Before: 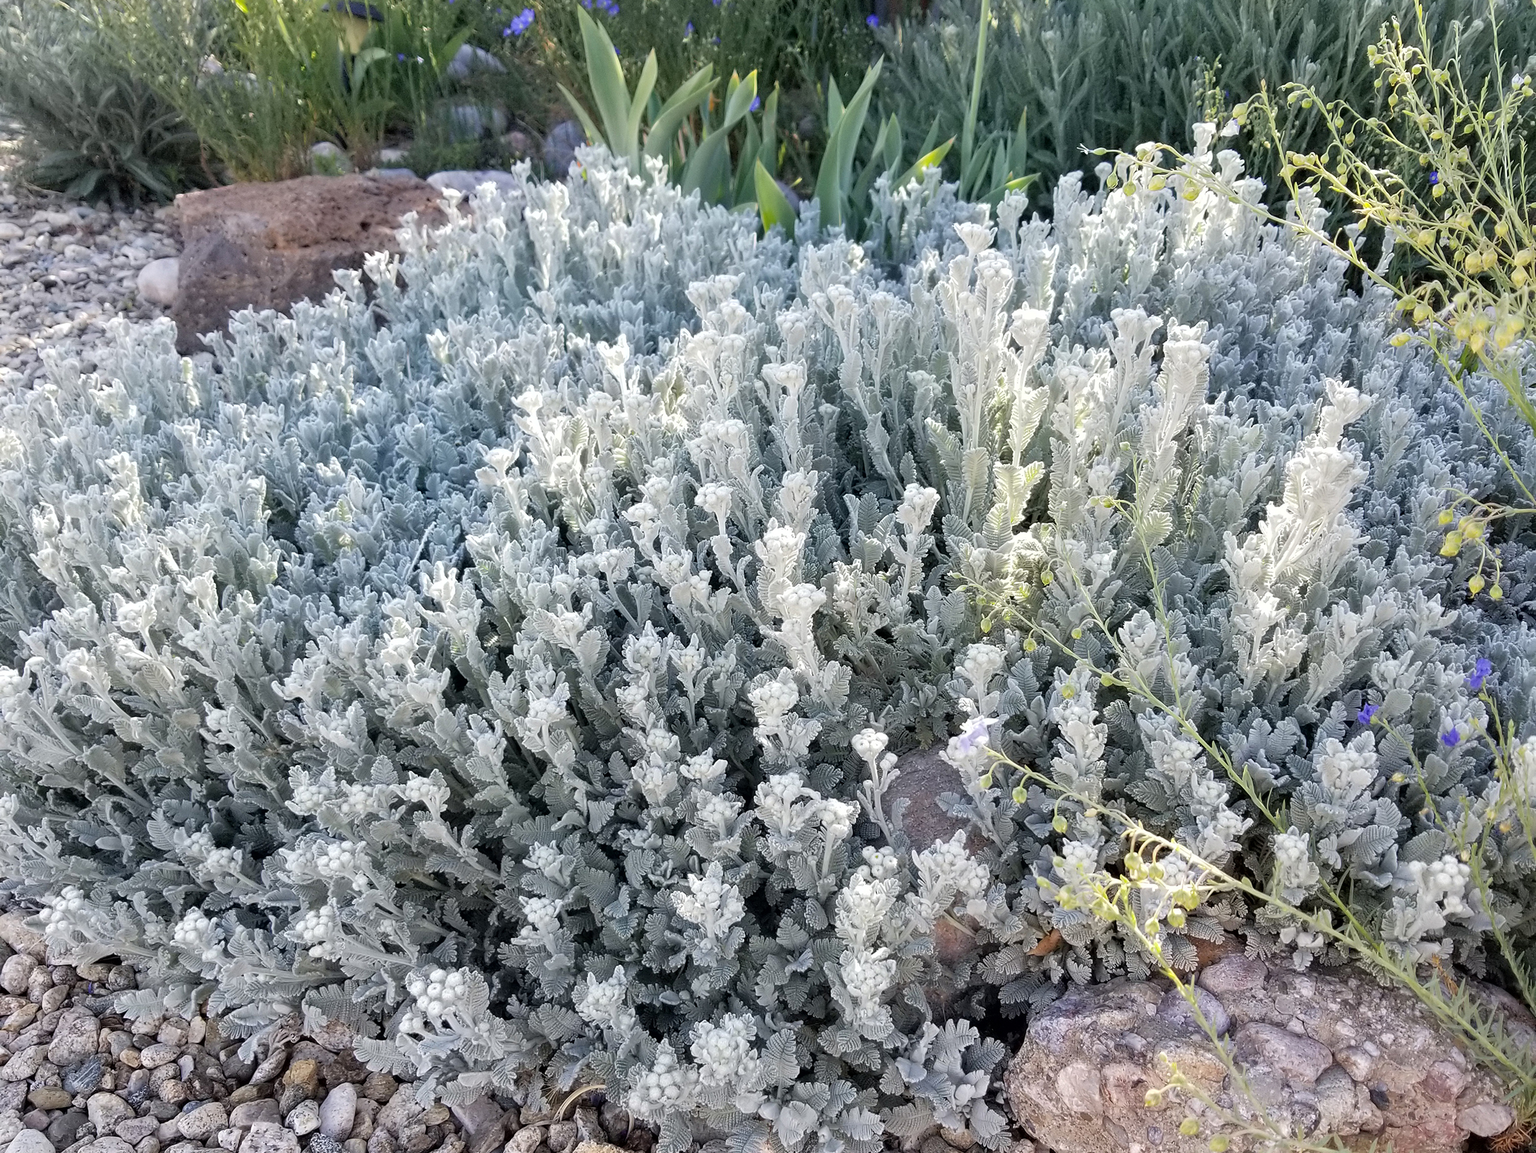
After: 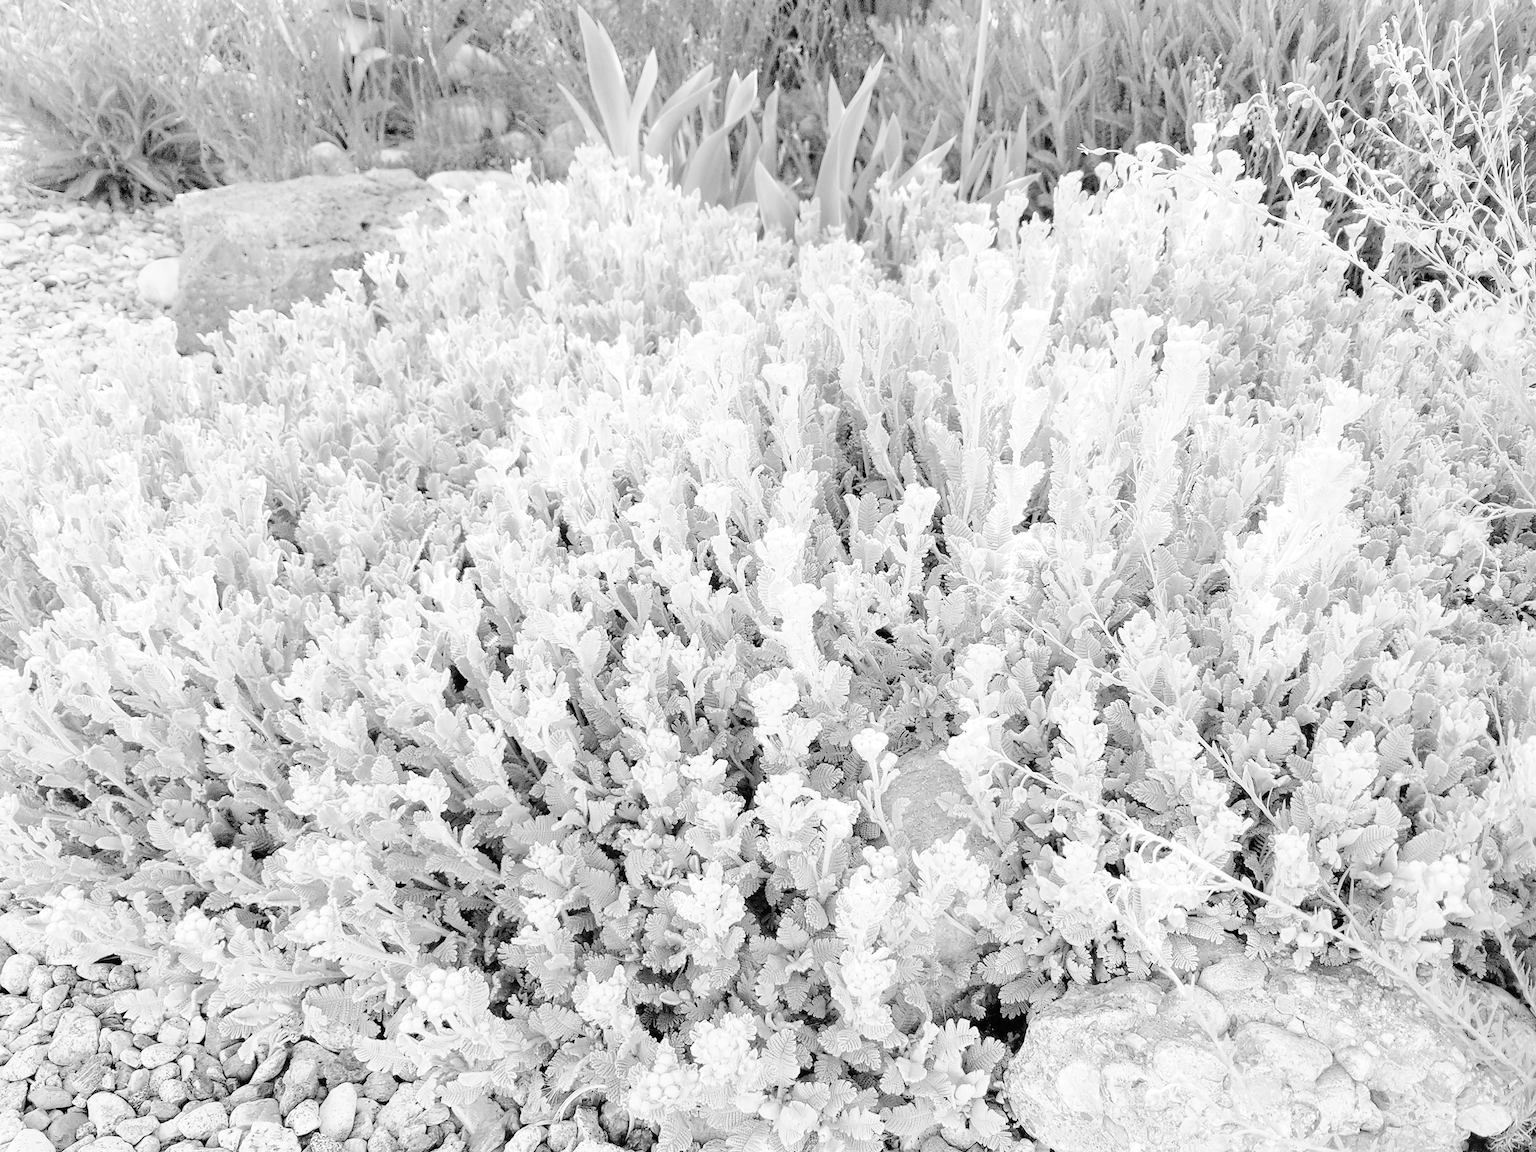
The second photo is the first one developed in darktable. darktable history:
tone curve: curves: ch0 [(0, 0) (0.003, 0.003) (0.011, 0.005) (0.025, 0.008) (0.044, 0.012) (0.069, 0.02) (0.1, 0.031) (0.136, 0.047) (0.177, 0.088) (0.224, 0.141) (0.277, 0.222) (0.335, 0.32) (0.399, 0.425) (0.468, 0.524) (0.543, 0.623) (0.623, 0.716) (0.709, 0.796) (0.801, 0.88) (0.898, 0.959) (1, 1)], preserve colors none
color look up table: target L [83.28, 62.2, 55.83, 73.95, 69.22, 42.92, 49.44, 59.81, 39.99, 47.94, 26.24, 200.19, 74.34, 95.62, 86.52, 67.25, 66.05, 56.71, 64.04, 44.96, 55.25, 36.15, 45.56, 37.4, 33.75, 14.09, 94.1, 87.32, 75.5, 68.43, 75.5, 72.38, 63.22, 68.83, 57.05, 64.04, 50.32, 41.85, 41.85, 29.31, 15.91, 80.91, 90.41, 68.83, 66.05, 54.67, 50.9, 54.96, 5.937], target a [0, 0, 0.001, 0, 0, 0.001, 0, 0, 0.001, 0.001, 0.001, 0, 0, -0.01, 0, 0, 0, 0.001, 0, 0.001 ×7, -0.006, 0 ×9, 0.001 ×5, 0, -0.003, 0, 0, 0.001, 0.001, -0.001, 0.001], target b [0.005, 0, -0.002, 0.003, 0.003, -0.004, -0.002, 0, -0.004, -0.002, -0.004, 0, 0.003, 0.082, 0.005, 0.003, 0.003, -0.002, 0.004, -0.003, -0.002, -0.004, -0.003, -0.004, -0.004, -0.003, 0.029, 0.005, 0.003 ×4, 0, 0.003, 0, 0.004, -0.003, -0.004, -0.004, -0.005, -0.003, 0.003, 0.029, 0.003, 0.003, -0.002, -0.003, -0.003, -0.001], num patches 49
